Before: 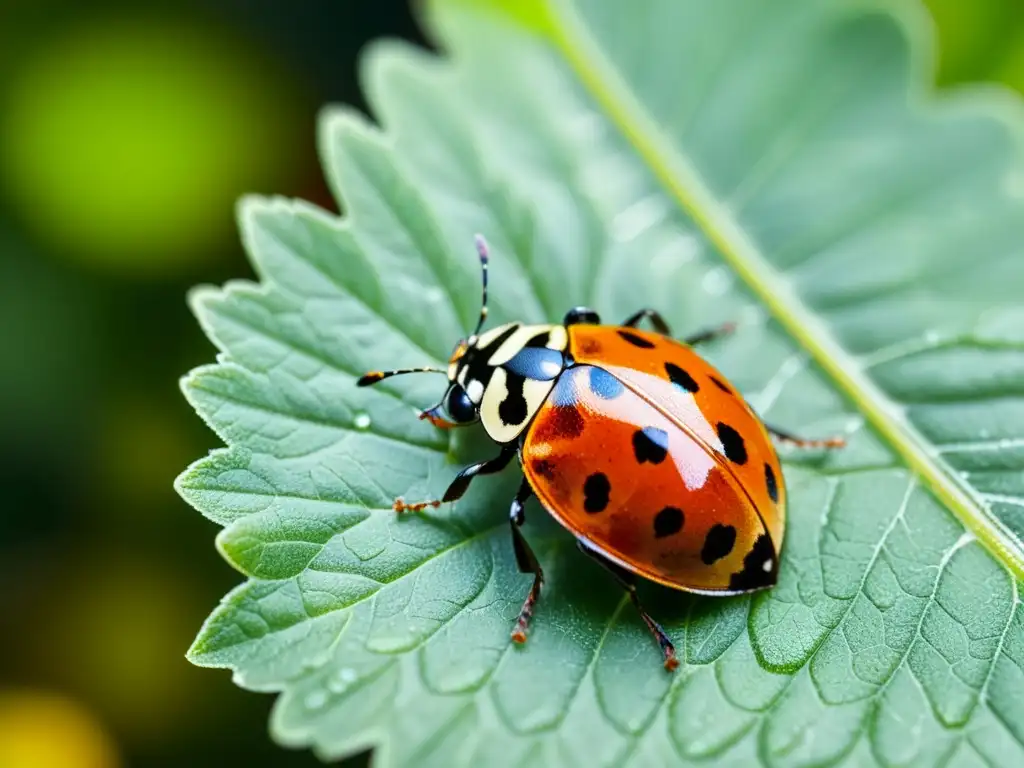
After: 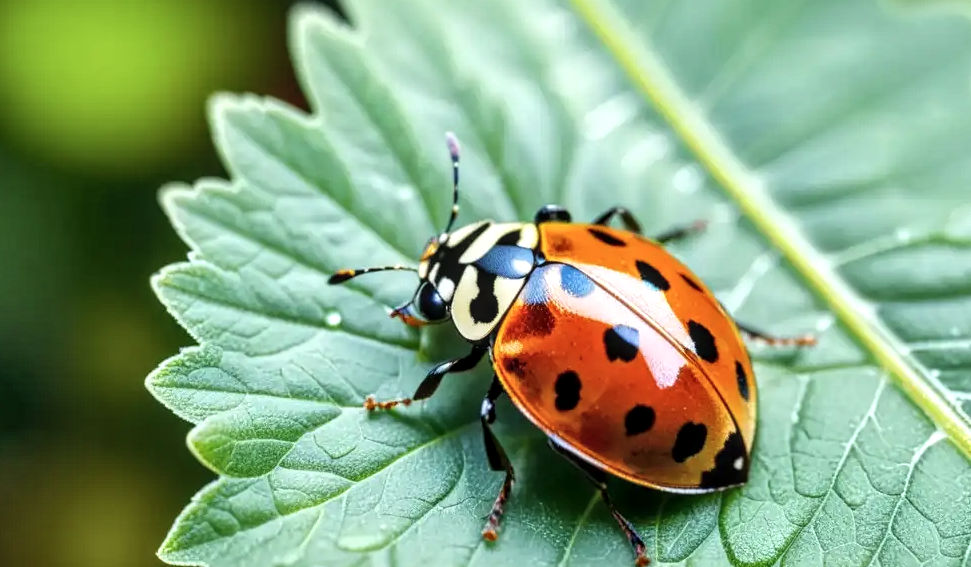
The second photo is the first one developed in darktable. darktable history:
shadows and highlights: radius 47.27, white point adjustment 6.71, compress 79.96%, soften with gaussian
crop and rotate: left 2.835%, top 13.393%, right 2.318%, bottom 12.699%
local contrast: on, module defaults
contrast brightness saturation: saturation -0.062
